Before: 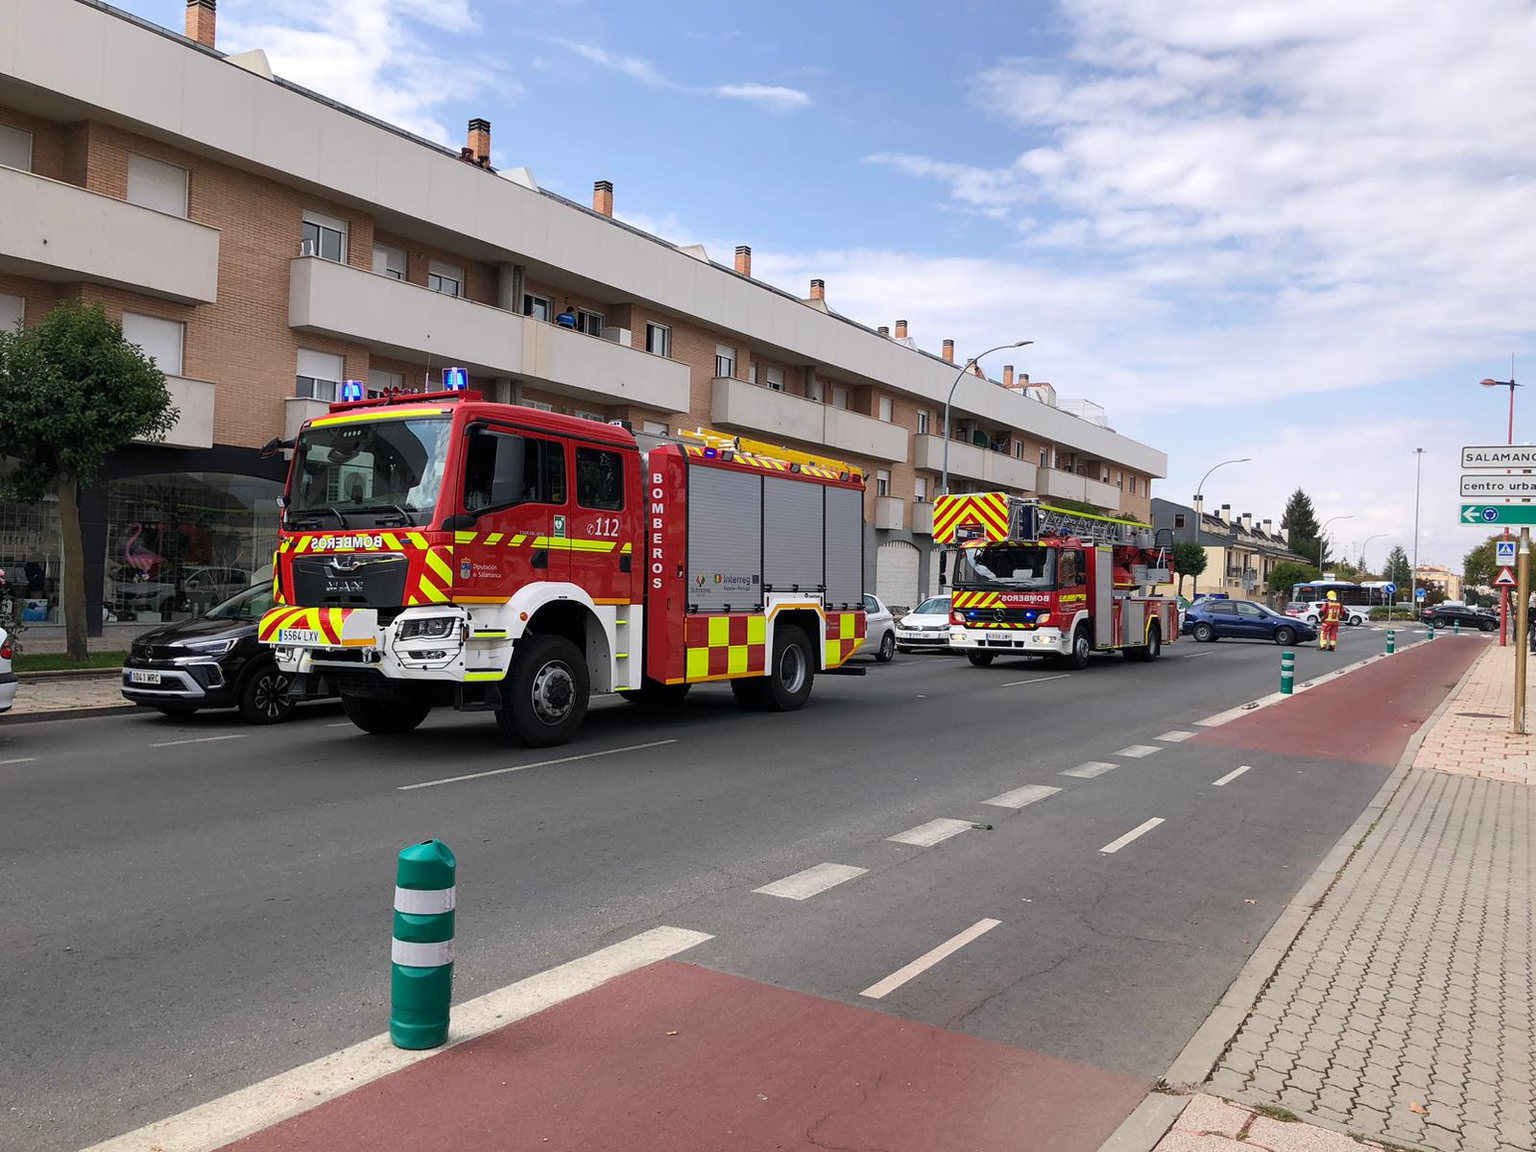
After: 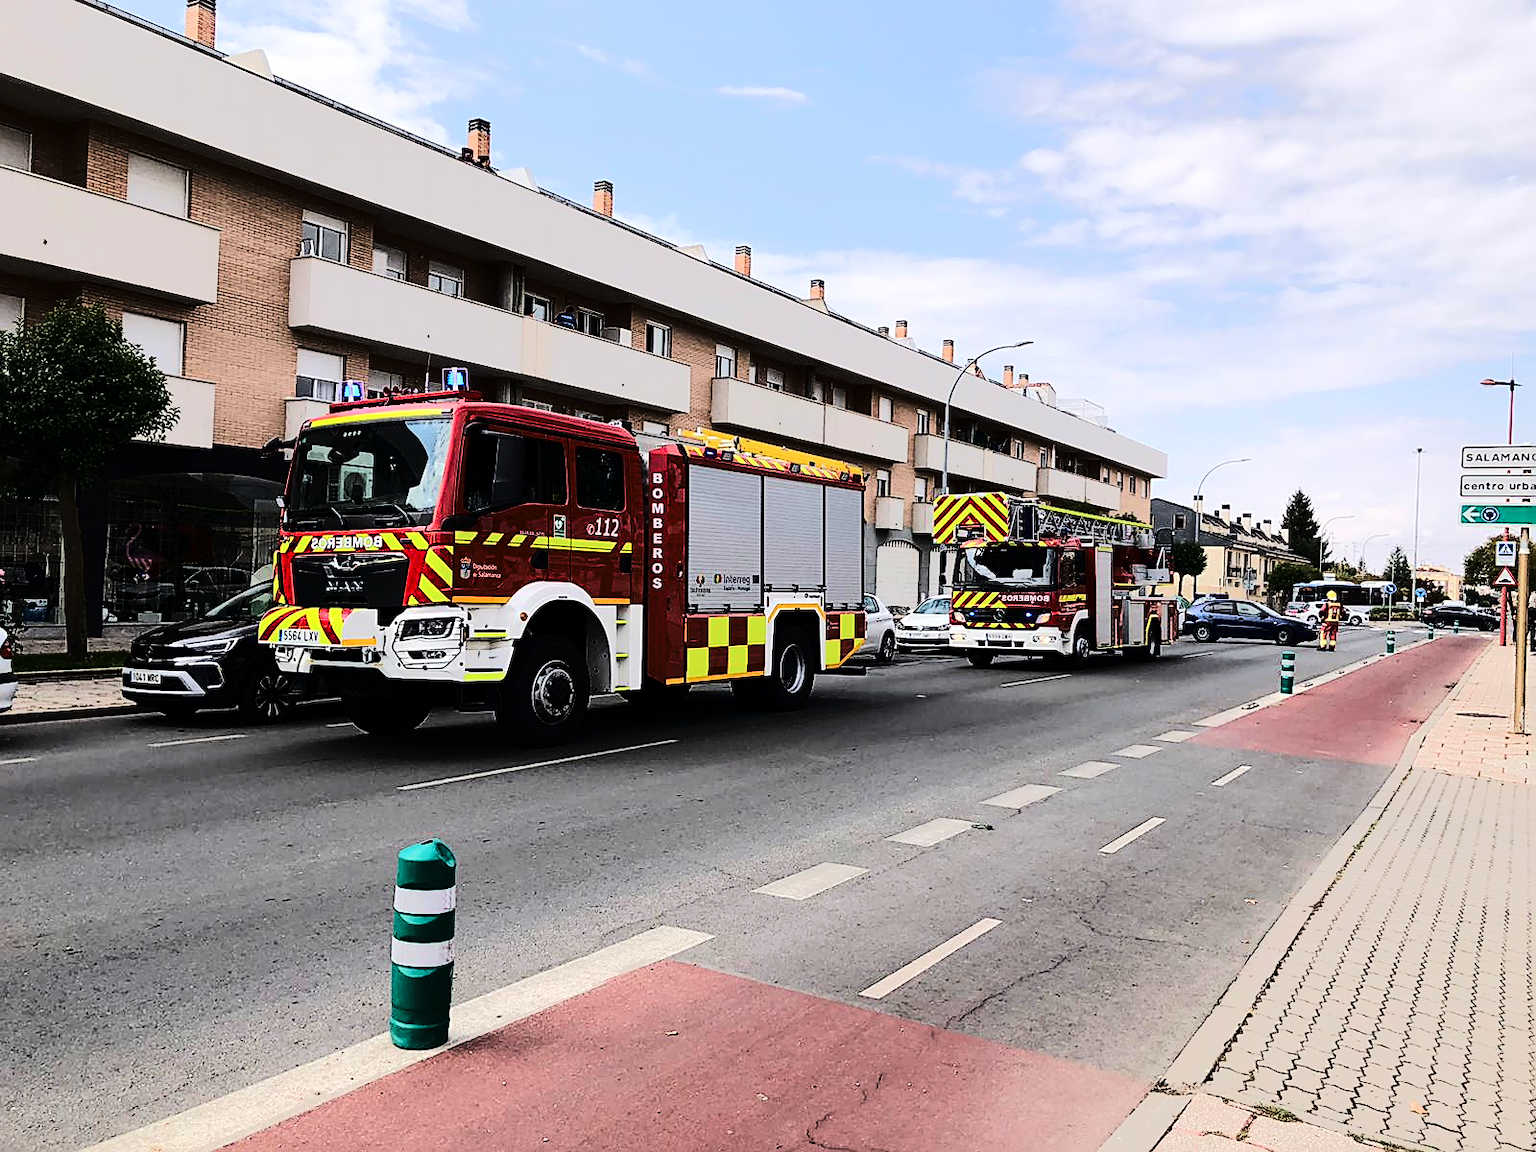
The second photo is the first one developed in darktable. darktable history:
tone equalizer: on, module defaults
contrast brightness saturation: contrast 0.288
sharpen: amount 0.596
exposure: compensate highlight preservation false
tone curve: curves: ch0 [(0, 0) (0.003, 0.001) (0.011, 0.005) (0.025, 0.009) (0.044, 0.014) (0.069, 0.019) (0.1, 0.028) (0.136, 0.039) (0.177, 0.073) (0.224, 0.134) (0.277, 0.218) (0.335, 0.343) (0.399, 0.488) (0.468, 0.608) (0.543, 0.699) (0.623, 0.773) (0.709, 0.819) (0.801, 0.852) (0.898, 0.874) (1, 1)], color space Lab, linked channels, preserve colors none
